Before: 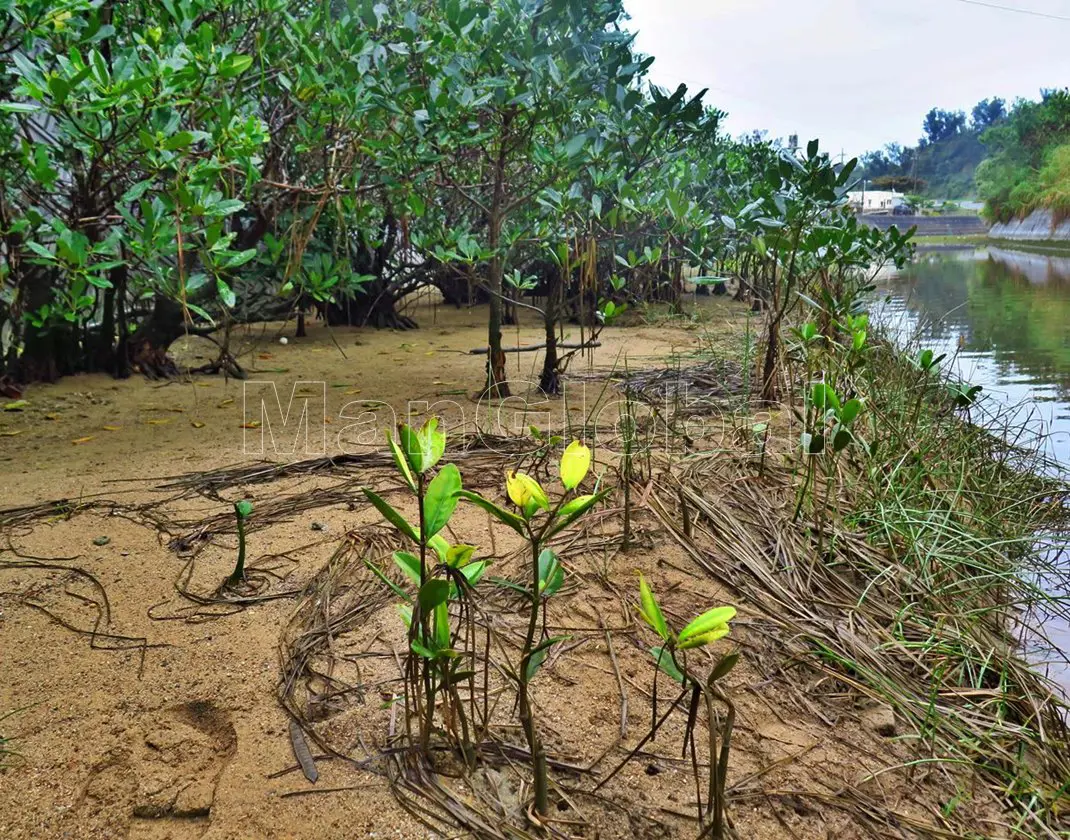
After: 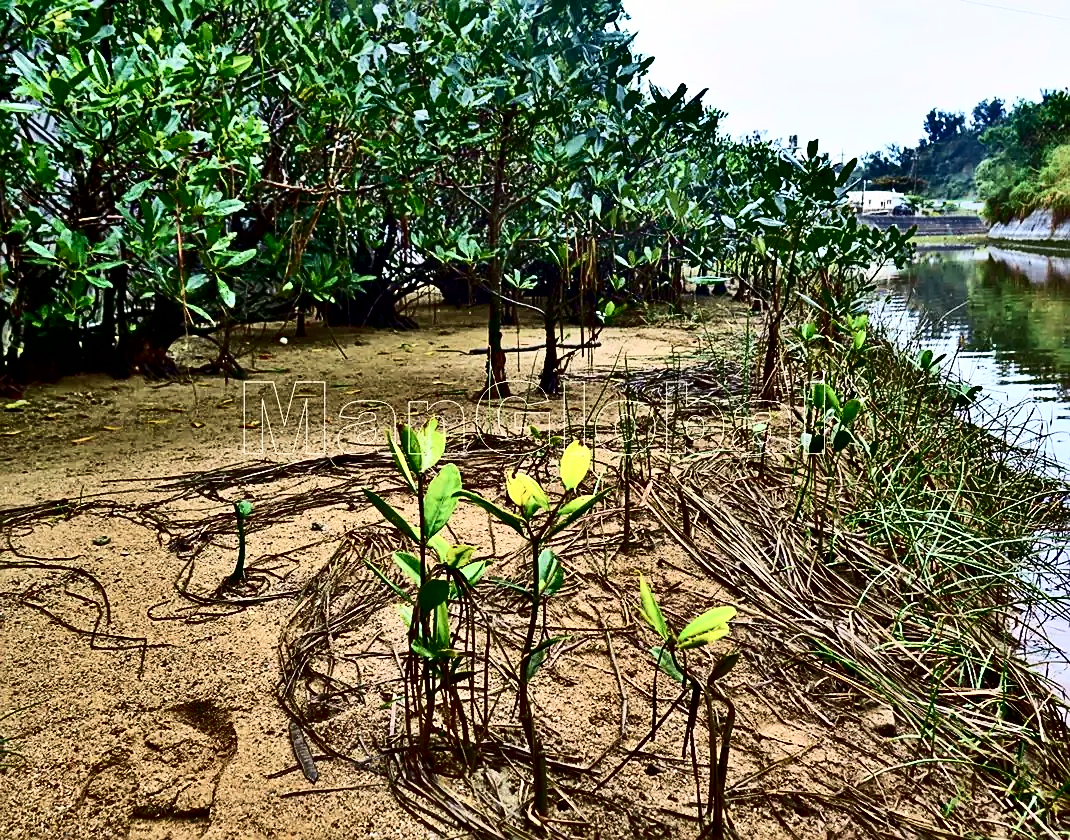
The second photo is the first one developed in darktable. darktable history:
exposure: black level correction 0.012, compensate highlight preservation false
shadows and highlights: shadows 37.21, highlights -27.63, soften with gaussian
sharpen: on, module defaults
contrast brightness saturation: contrast 0.495, saturation -0.081
velvia: on, module defaults
